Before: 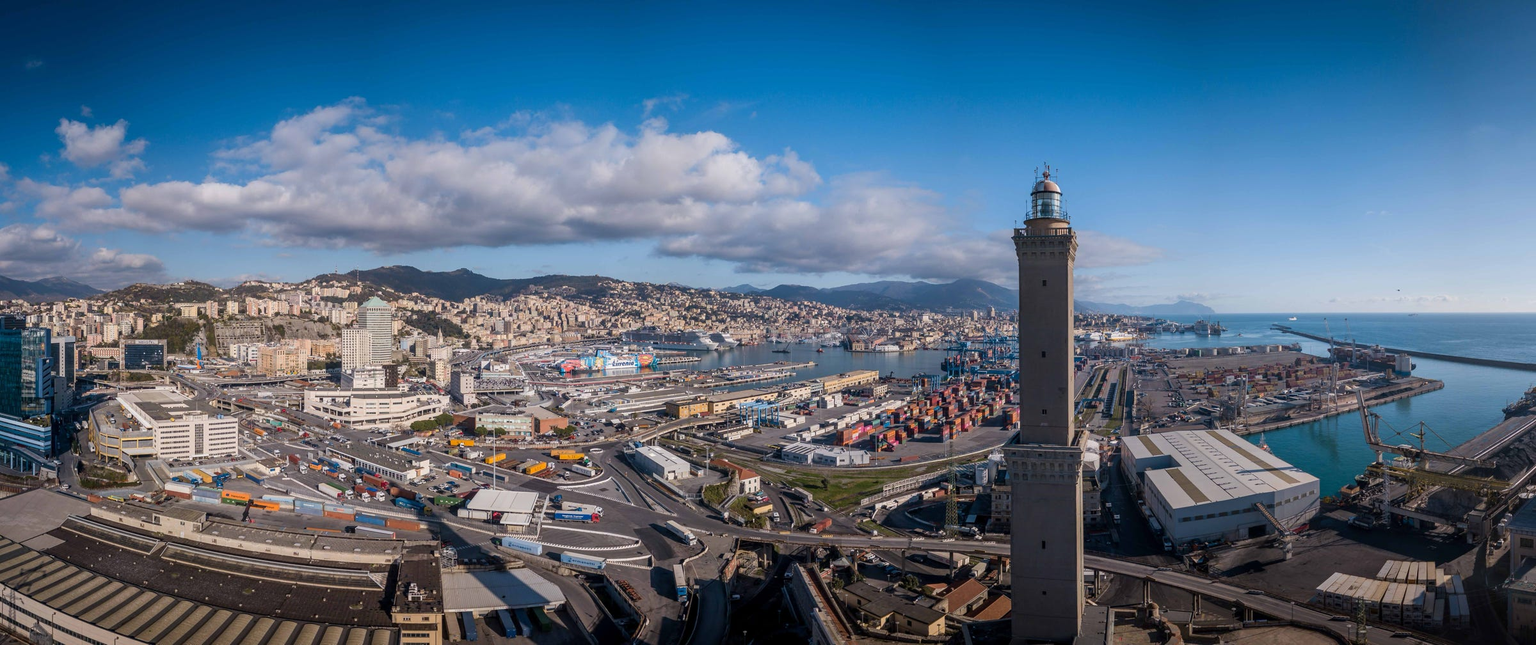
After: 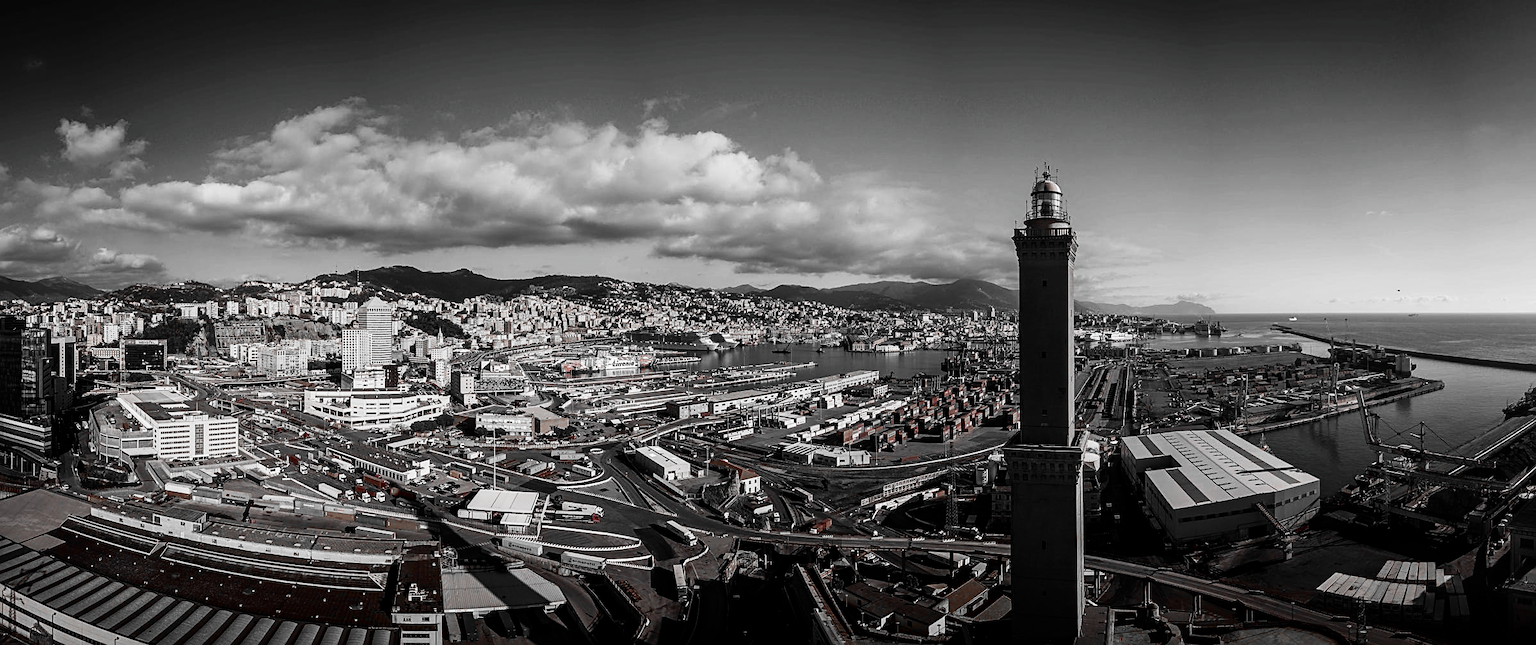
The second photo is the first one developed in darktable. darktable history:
base curve: curves: ch0 [(0, 0) (0.028, 0.03) (0.121, 0.232) (0.46, 0.748) (0.859, 0.968) (1, 1)], preserve colors none
contrast brightness saturation: brightness -0.527
sharpen: on, module defaults
color zones: curves: ch1 [(0, 0.006) (0.094, 0.285) (0.171, 0.001) (0.429, 0.001) (0.571, 0.003) (0.714, 0.004) (0.857, 0.004) (1, 0.006)]
exposure: compensate highlight preservation false
